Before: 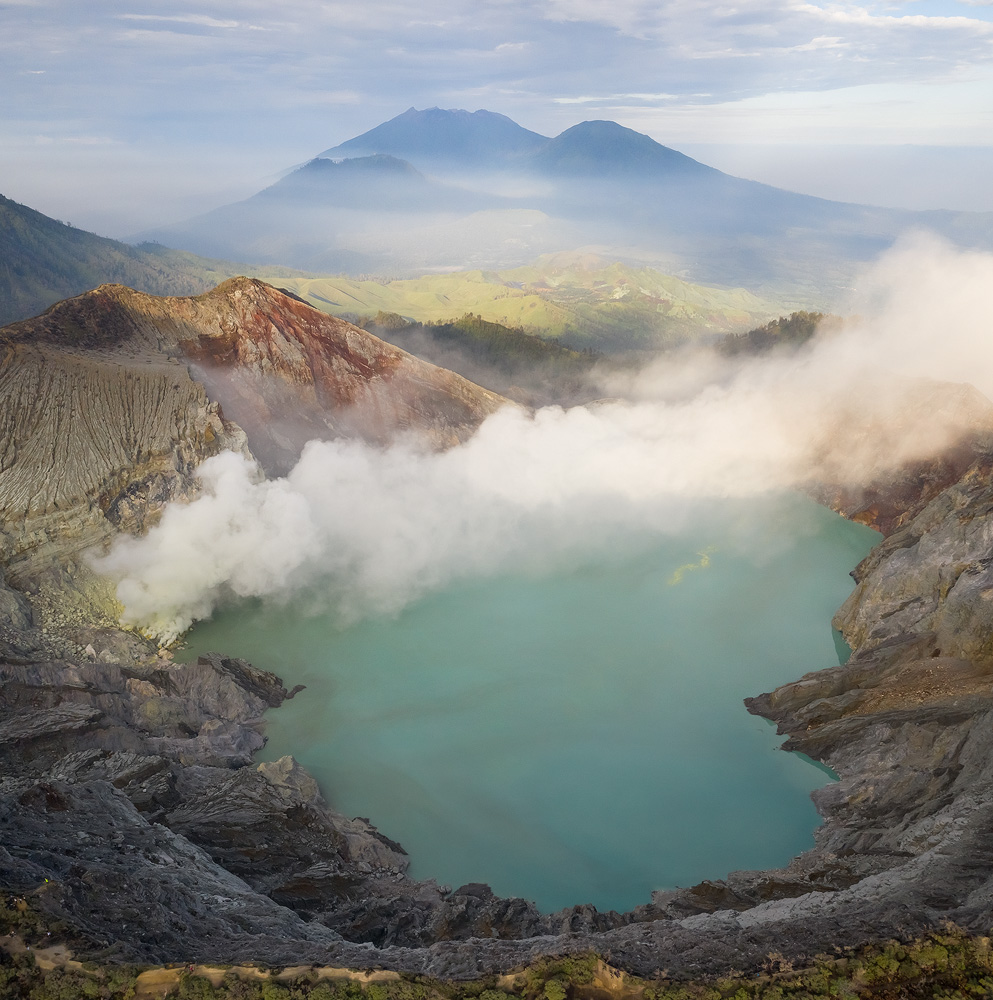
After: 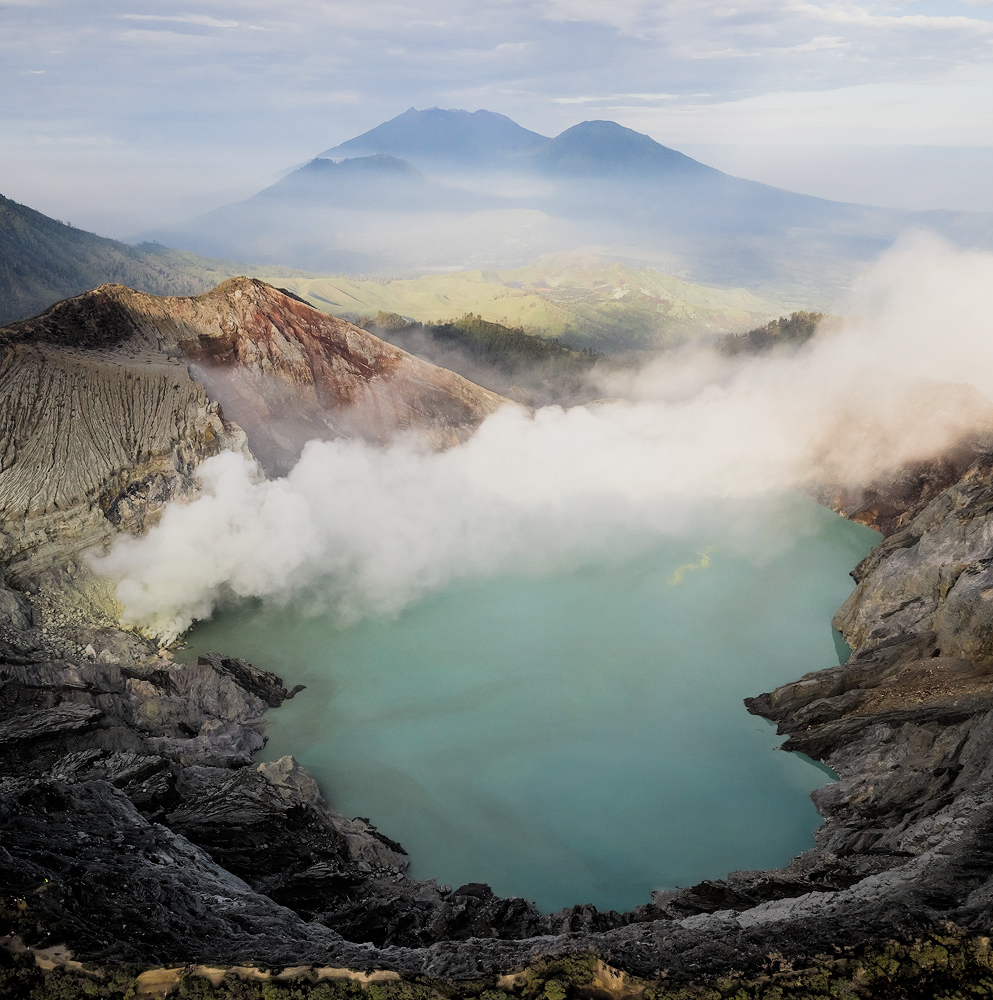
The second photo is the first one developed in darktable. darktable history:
filmic rgb: black relative exposure -5 EV, white relative exposure 3.99 EV, hardness 2.9, contrast 1.383, add noise in highlights 0.001, color science v3 (2019), use custom middle-gray values true, contrast in highlights soft
contrast brightness saturation: saturation -0.06
